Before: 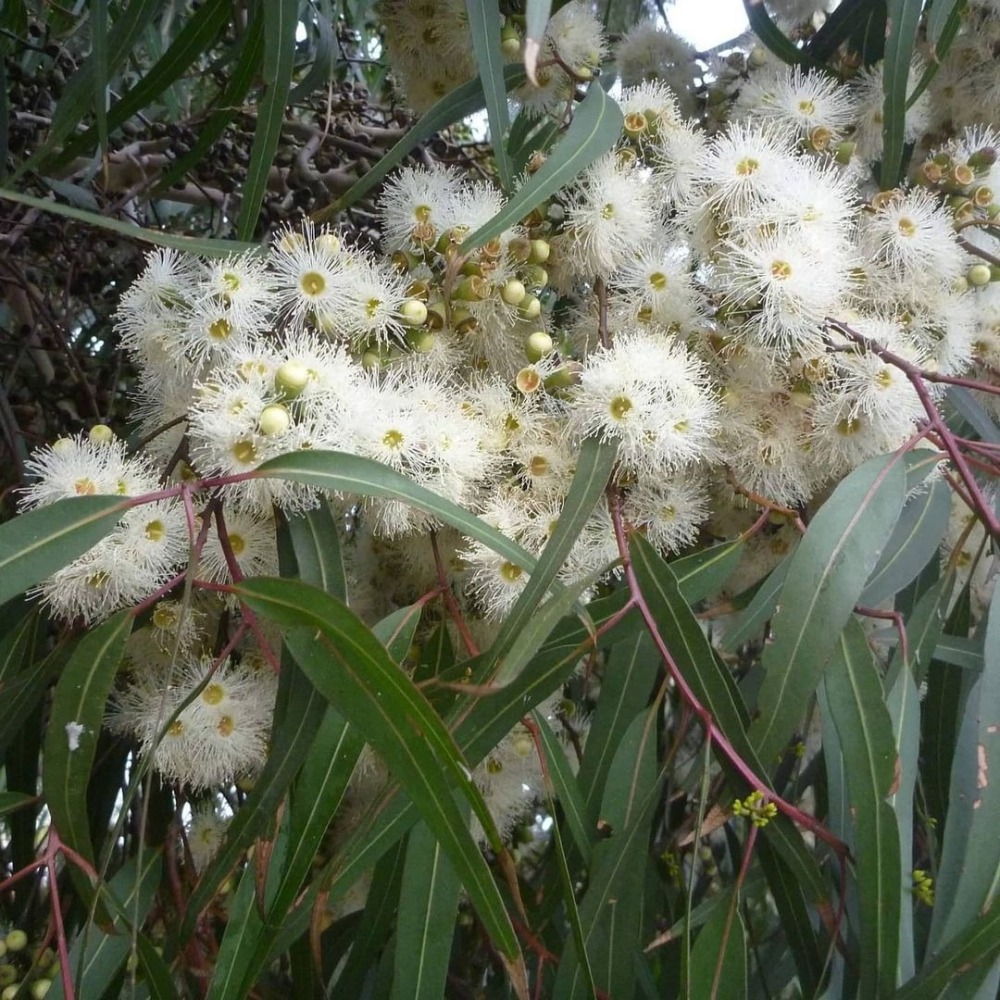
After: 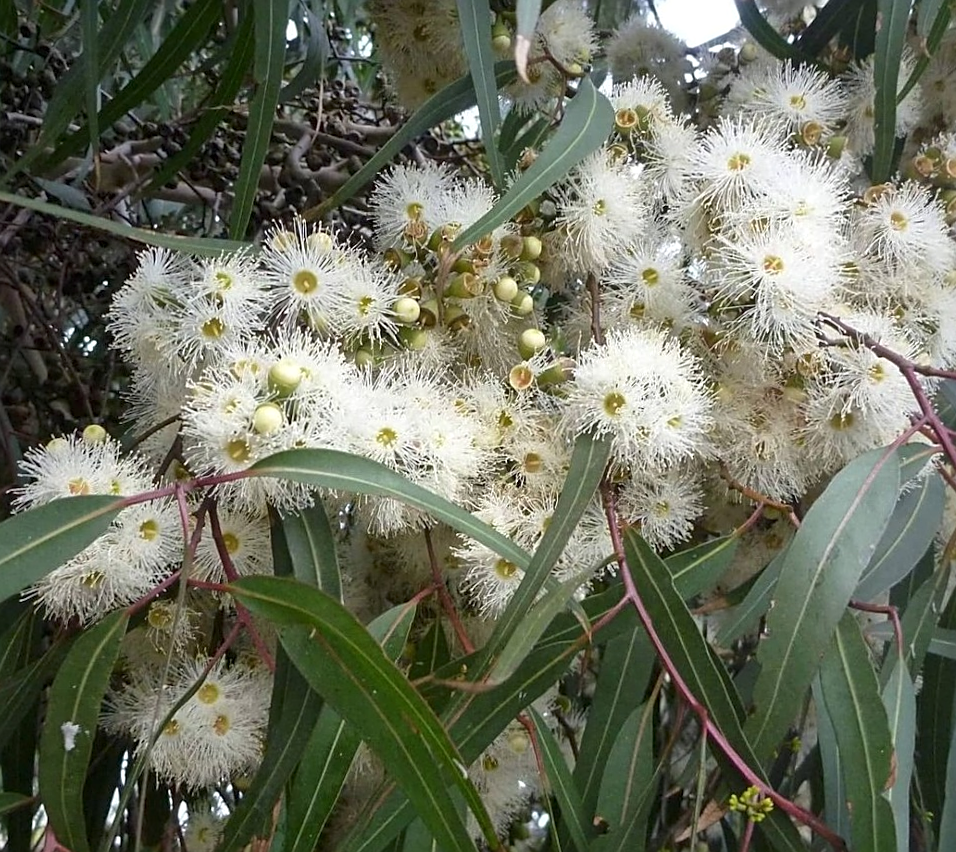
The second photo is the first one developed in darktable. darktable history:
local contrast: mode bilateral grid, contrast 21, coarseness 51, detail 120%, midtone range 0.2
crop and rotate: angle 0.424°, left 0.299%, right 3.365%, bottom 14.077%
sharpen: on, module defaults
